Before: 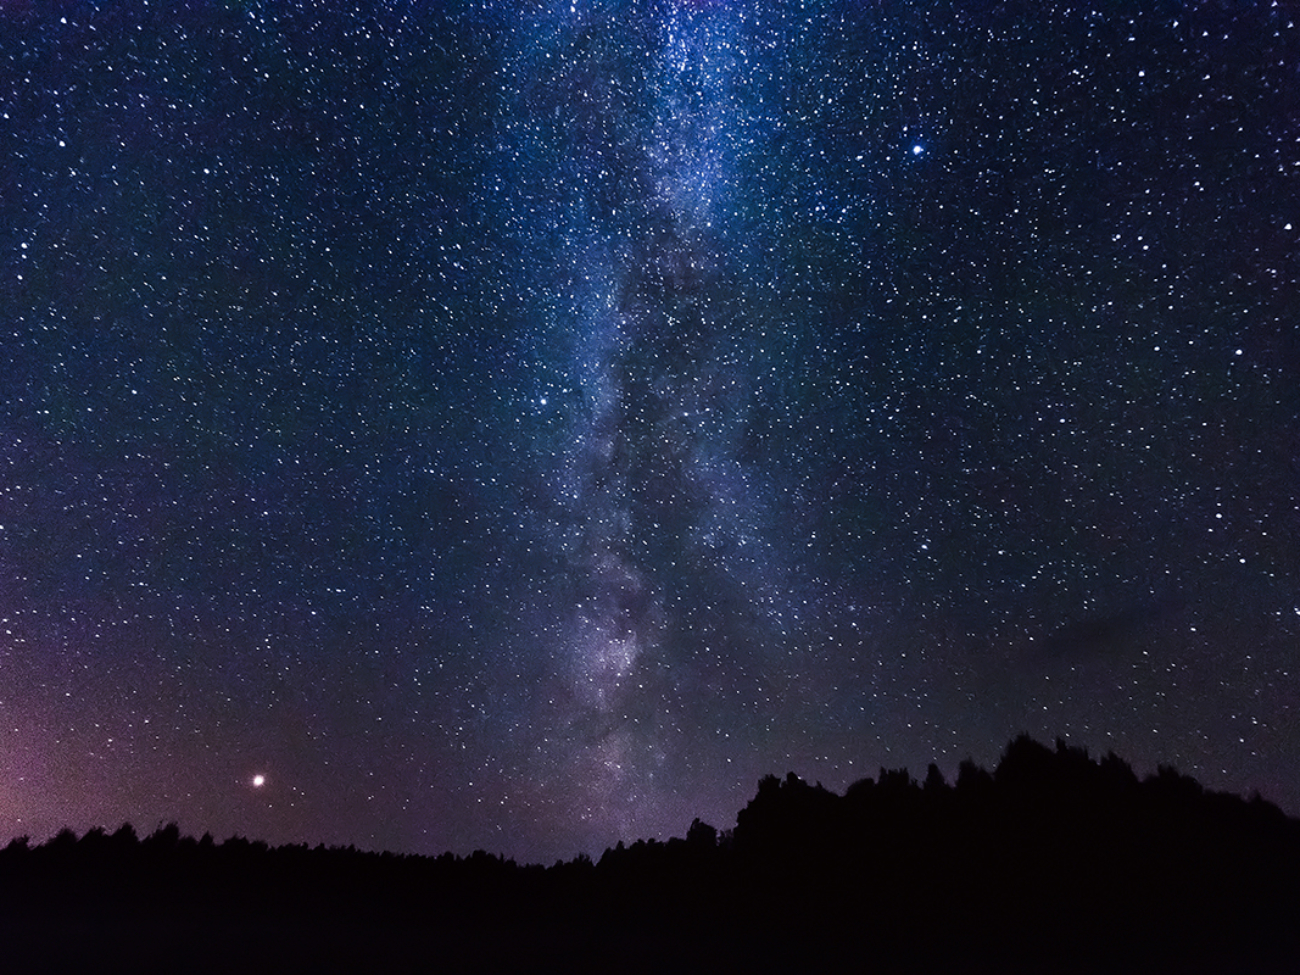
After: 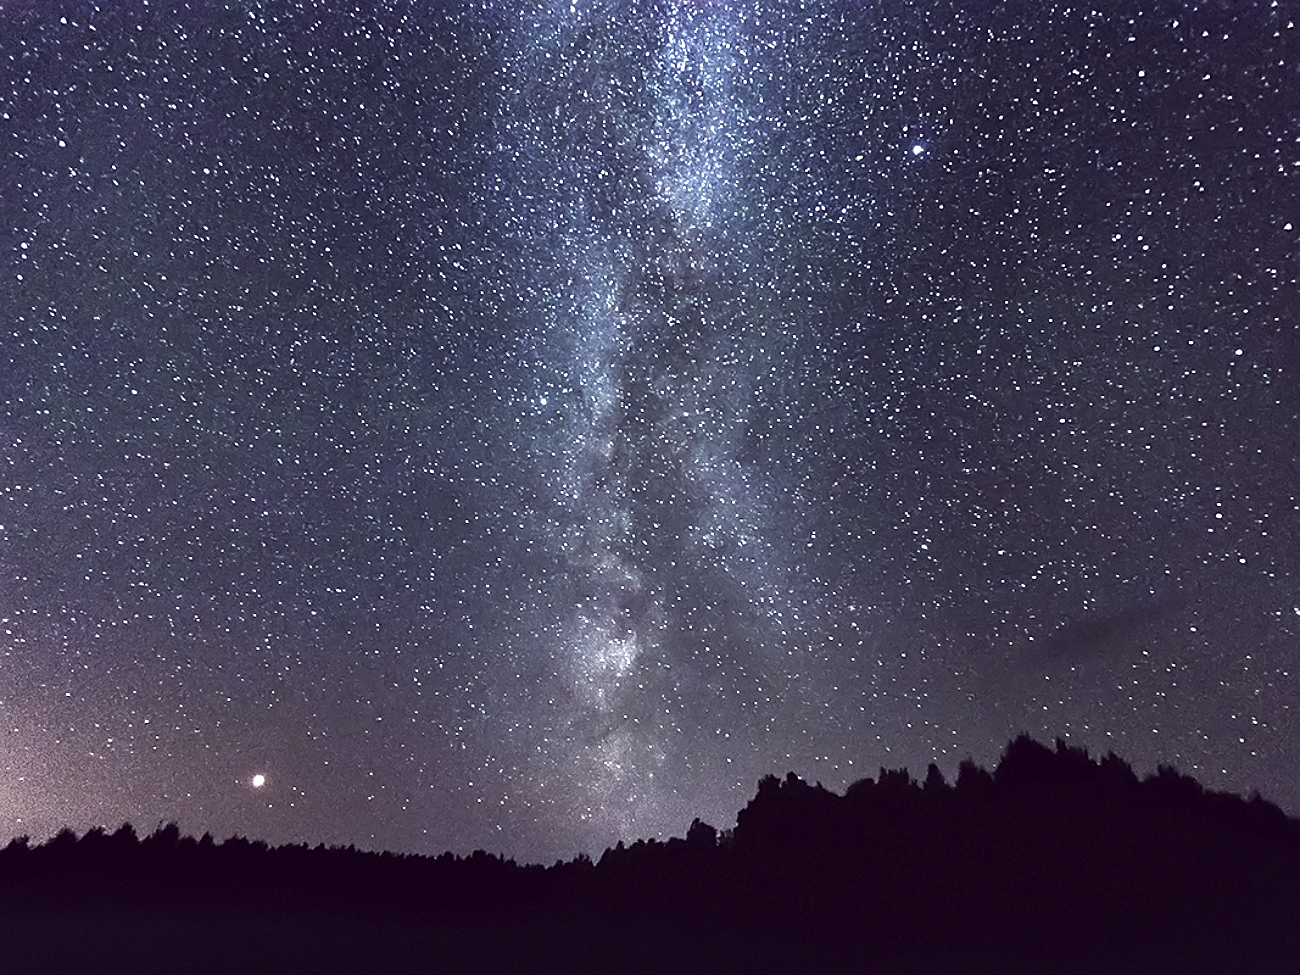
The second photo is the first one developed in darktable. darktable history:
exposure: black level correction 0, exposure 1.5 EV, compensate exposure bias true, compensate highlight preservation false
sharpen: on, module defaults
color correction: highlights a* -20.17, highlights b* 20.27, shadows a* 20.03, shadows b* -20.46, saturation 0.43
